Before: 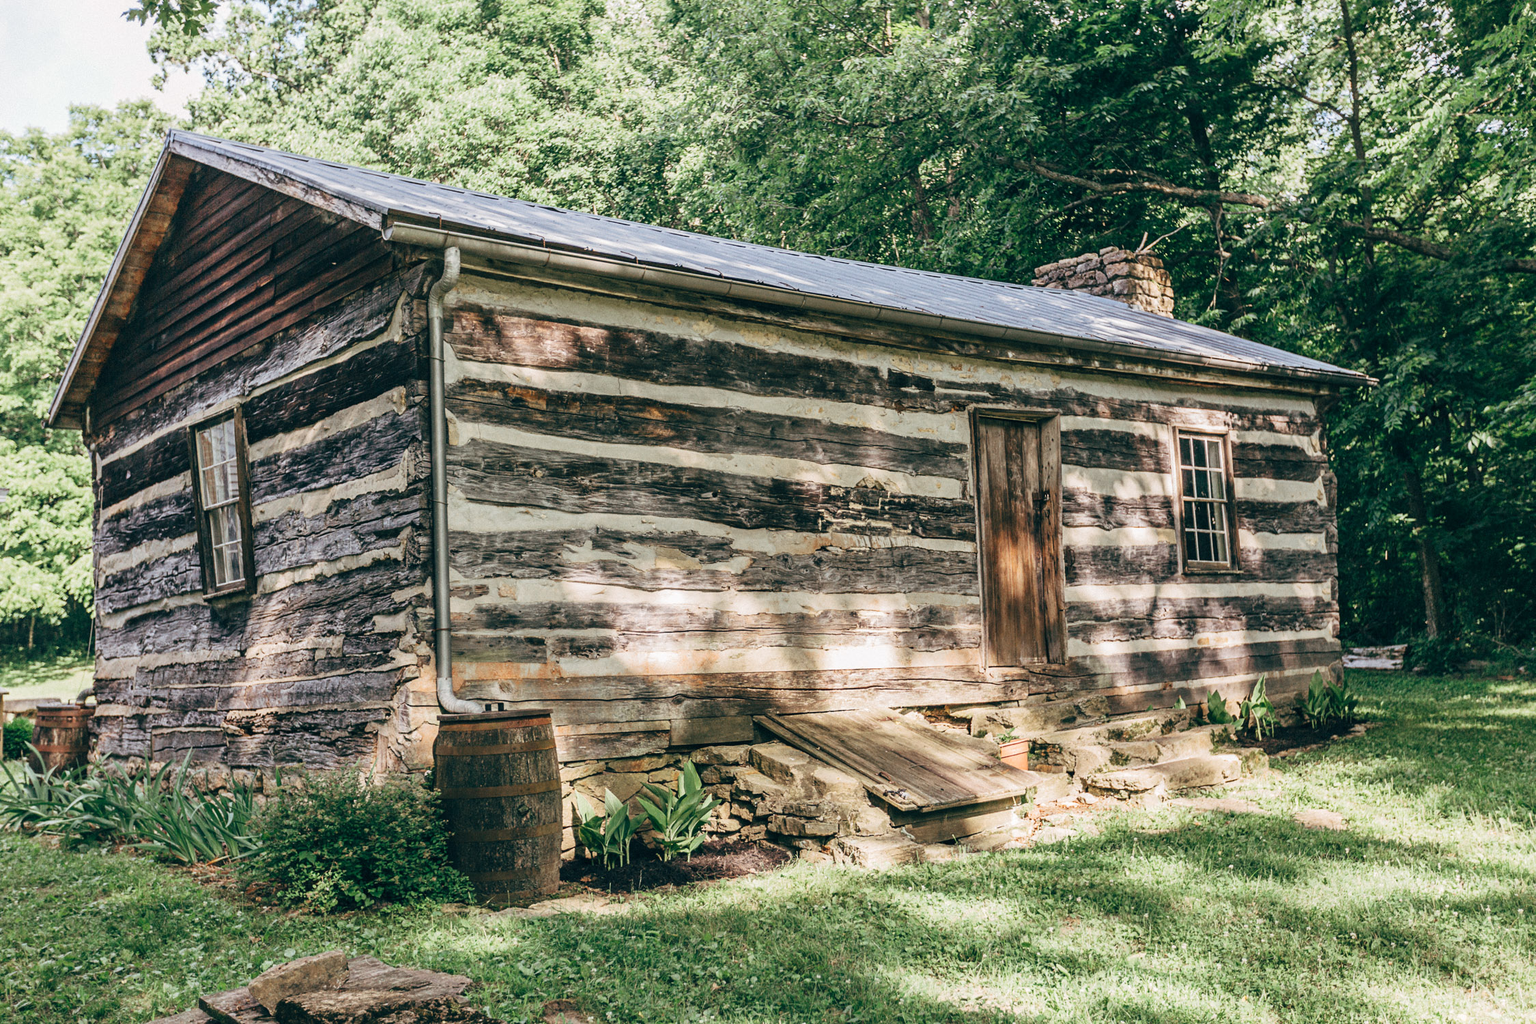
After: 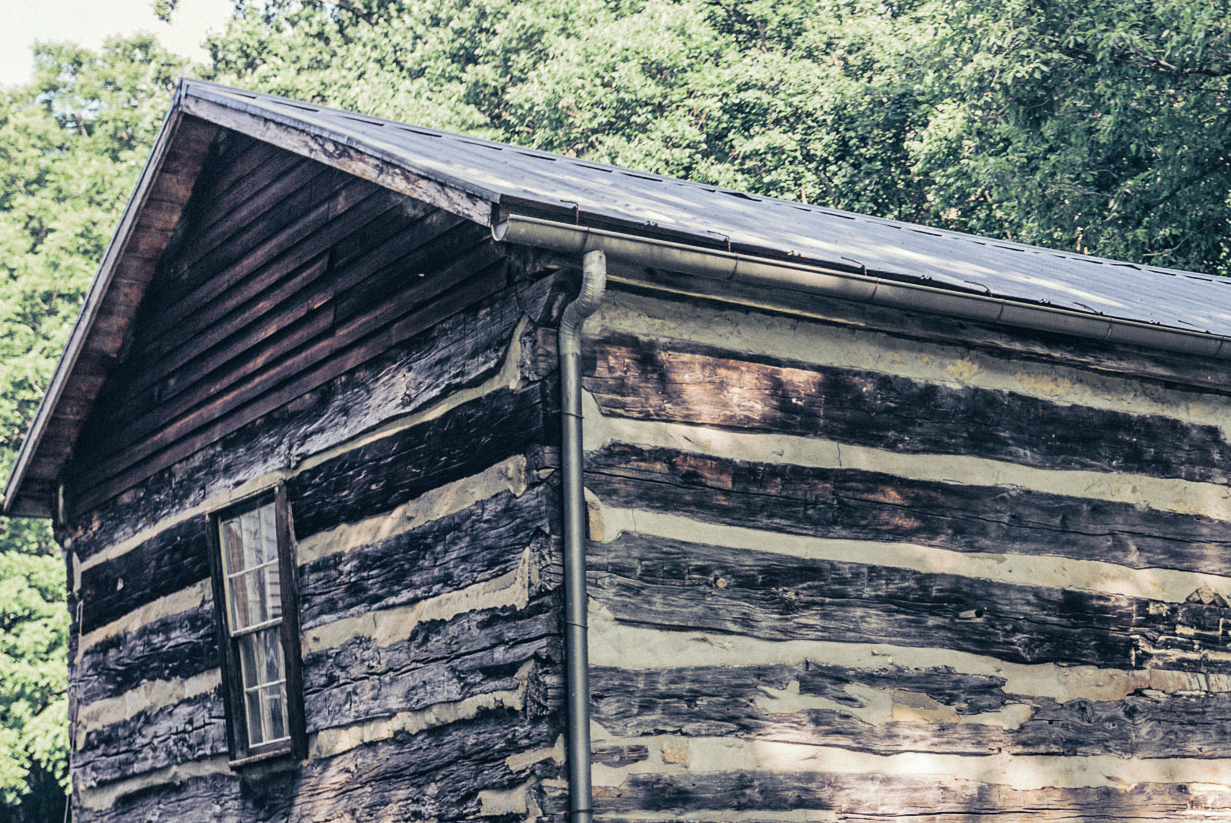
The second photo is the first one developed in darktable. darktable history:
crop and rotate: left 3.047%, top 7.509%, right 42.236%, bottom 37.598%
split-toning: shadows › hue 230.4°
